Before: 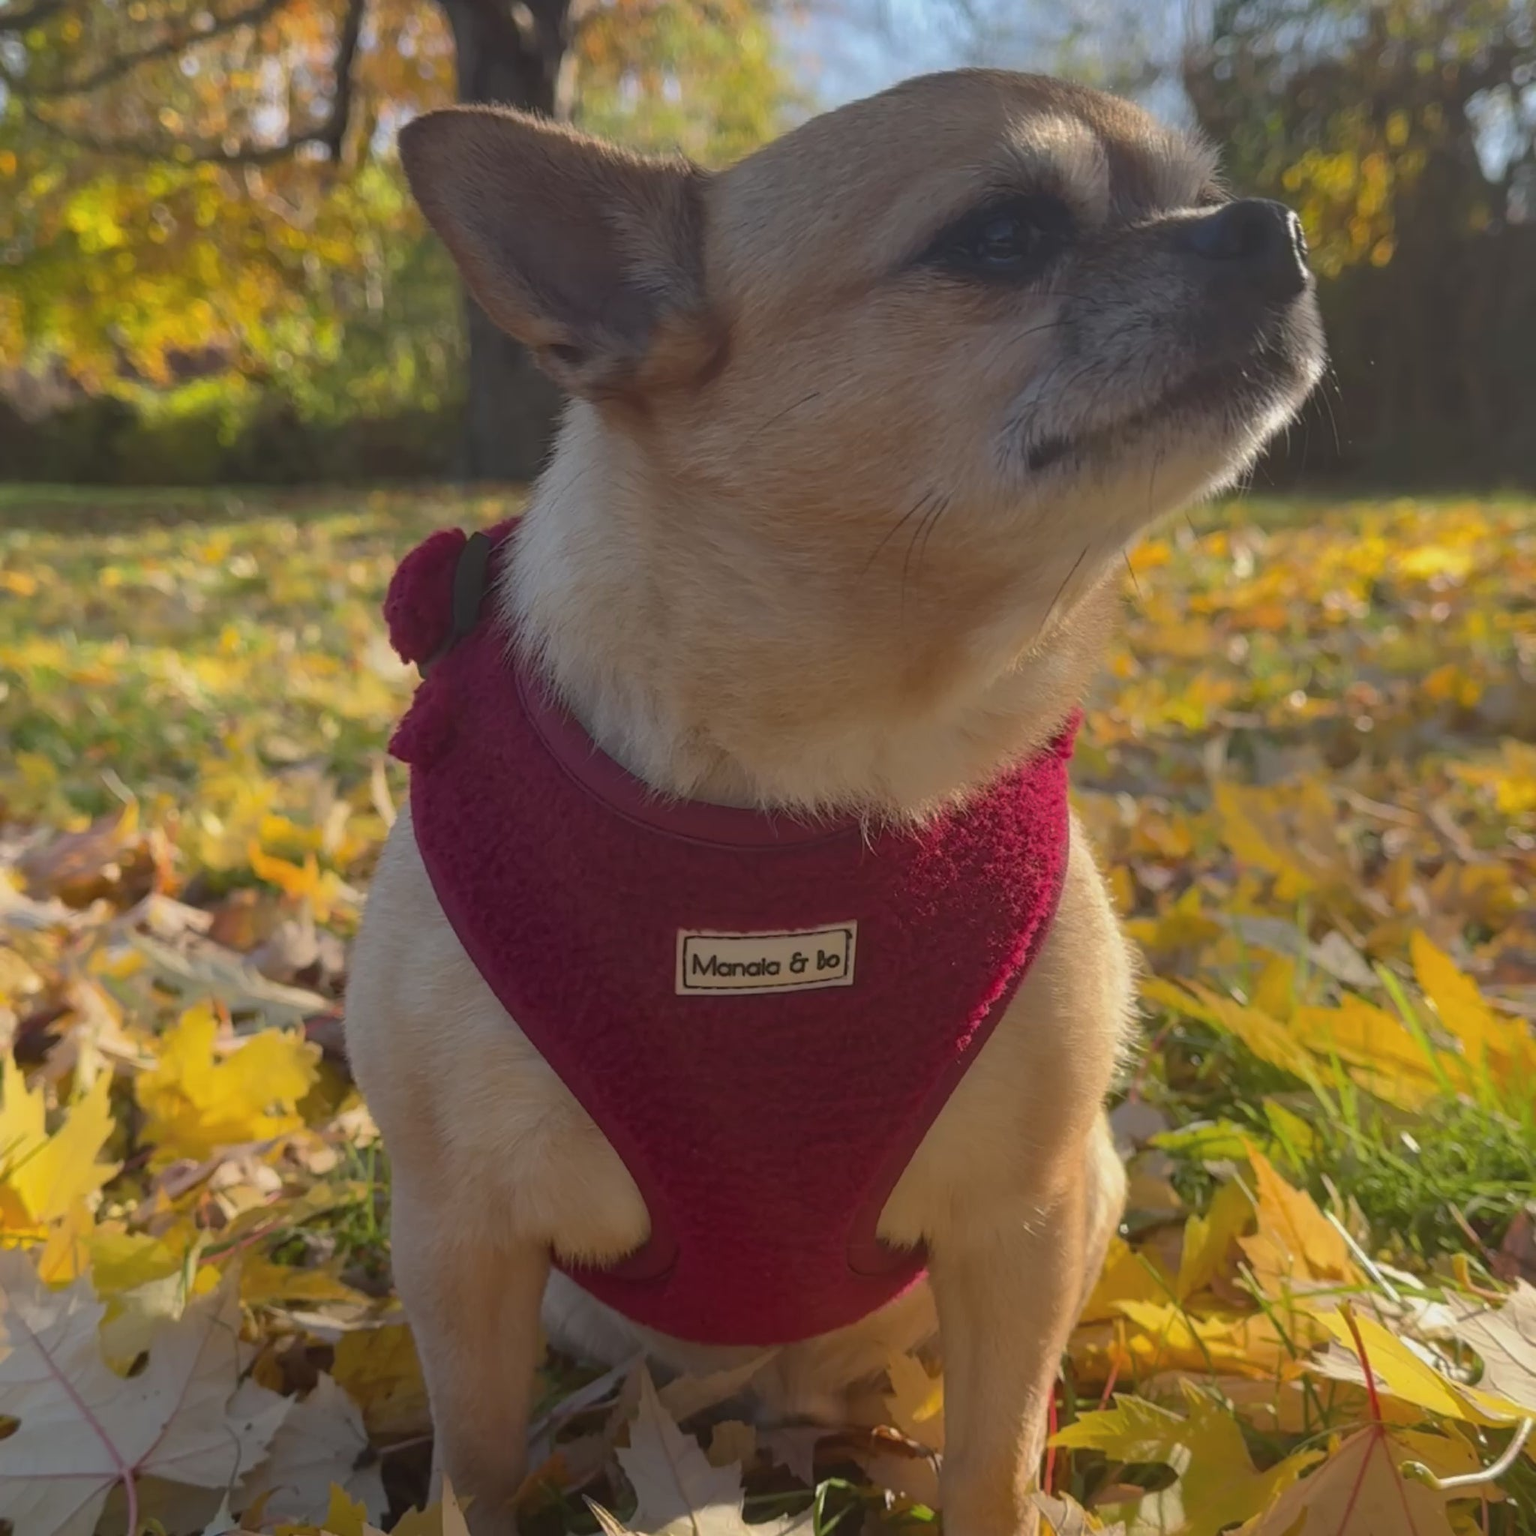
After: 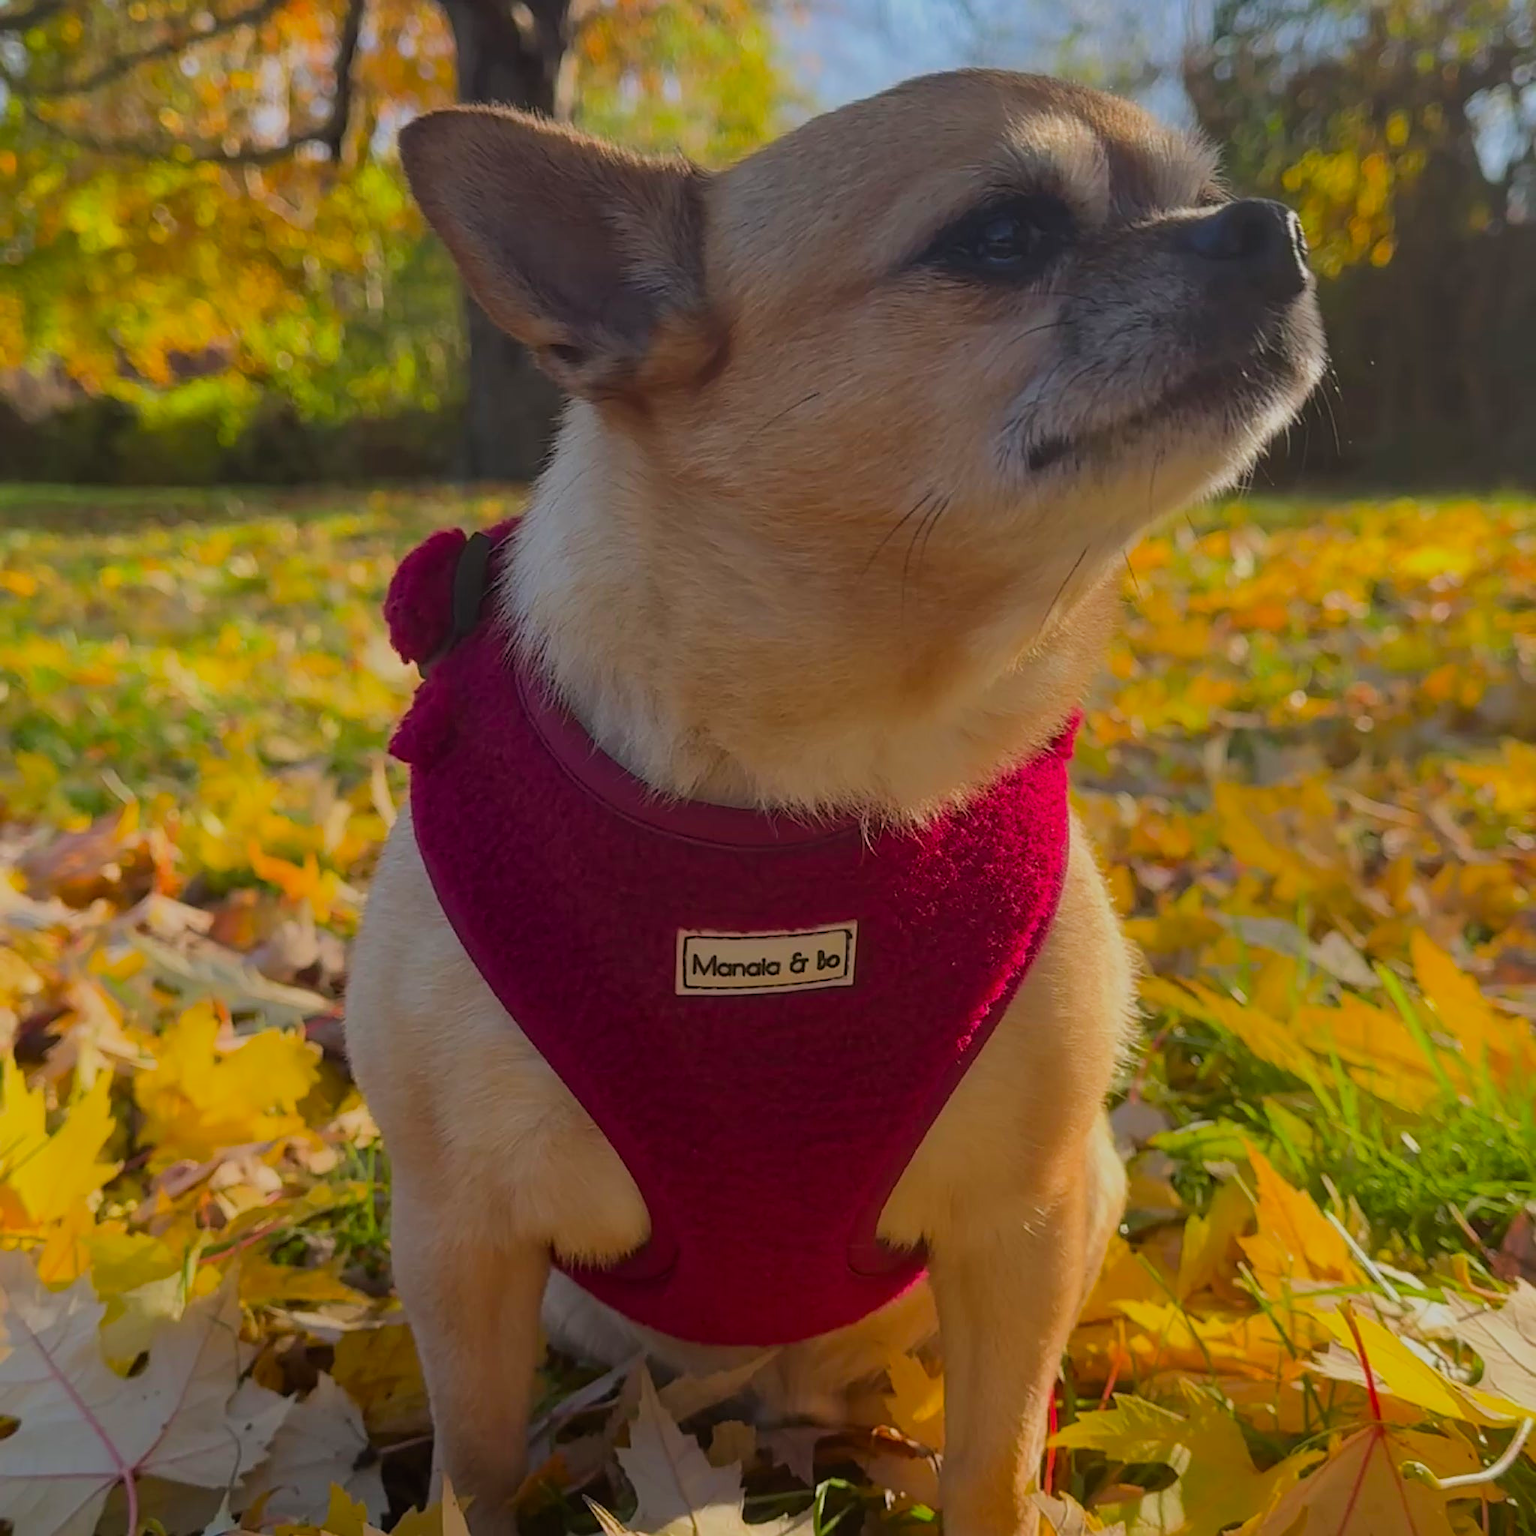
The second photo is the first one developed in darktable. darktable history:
sharpen: on, module defaults
contrast brightness saturation: saturation 0.518
filmic rgb: black relative exposure -8.51 EV, white relative exposure 5.52 EV, hardness 3.39, contrast 1.018
